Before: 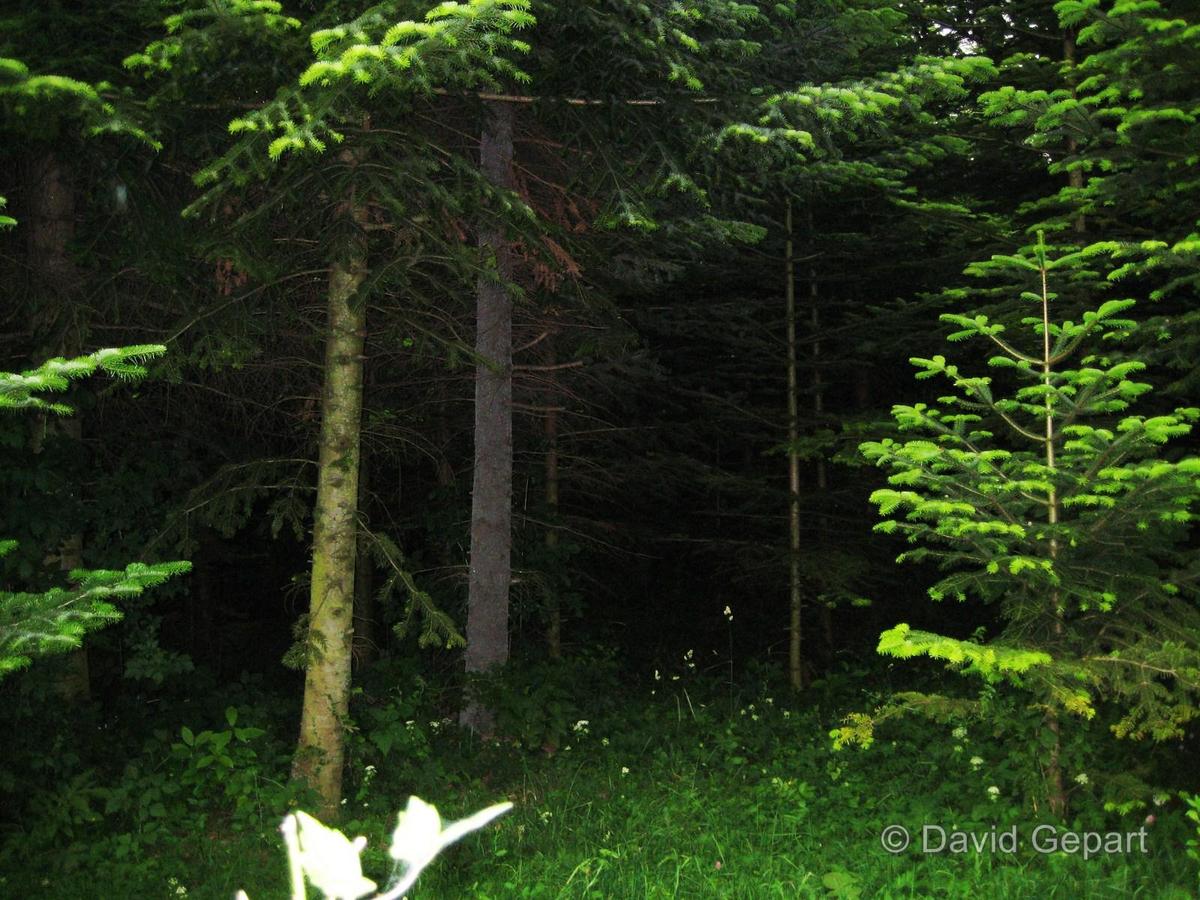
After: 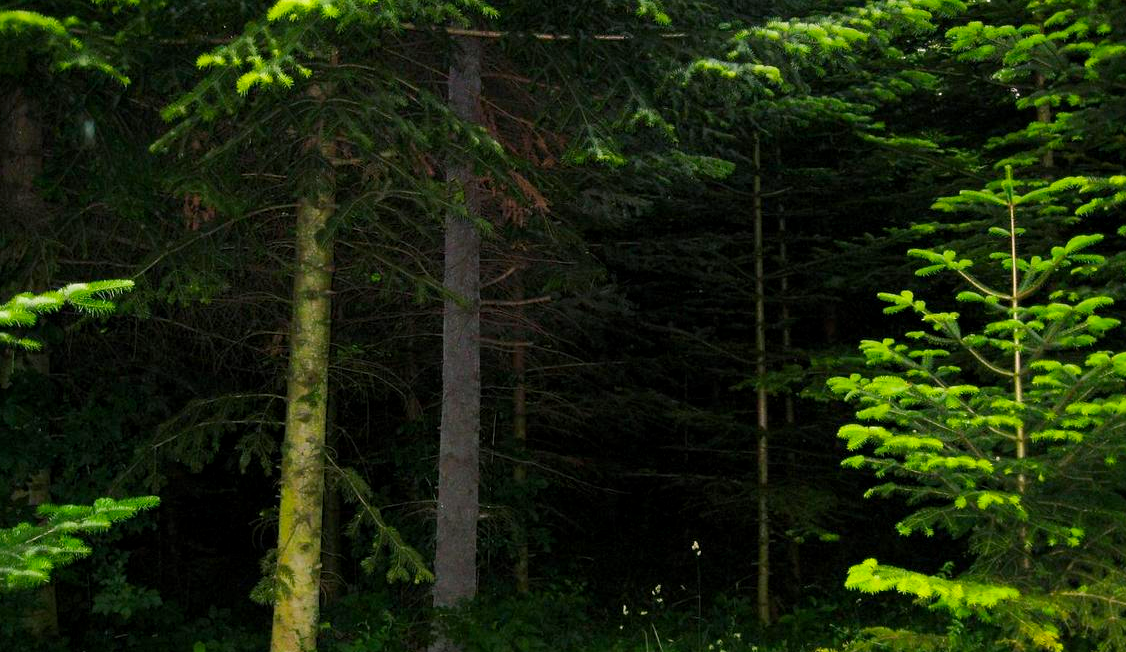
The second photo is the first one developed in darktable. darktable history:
color balance rgb: shadows lift › chroma 2%, shadows lift › hue 217.2°, power › chroma 0.25%, power › hue 60°, highlights gain › chroma 1.5%, highlights gain › hue 309.6°, global offset › luminance -0.25%, perceptual saturation grading › global saturation 15%, global vibrance 15%
crop: left 2.737%, top 7.287%, right 3.421%, bottom 20.179%
